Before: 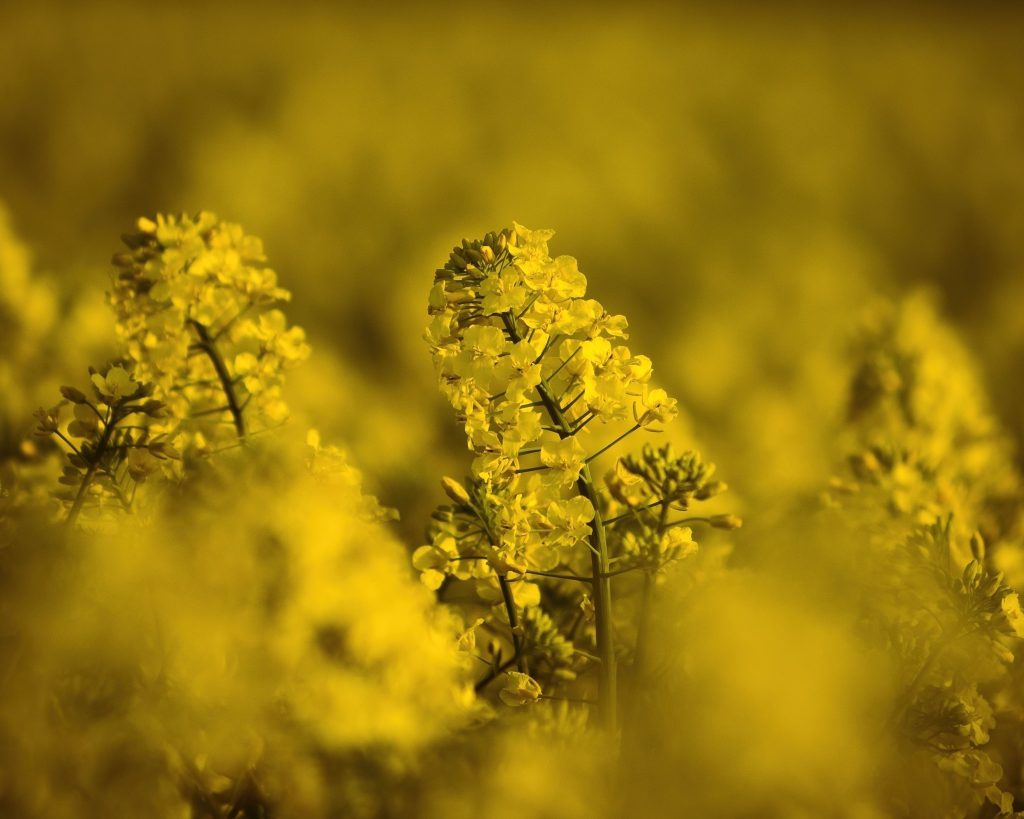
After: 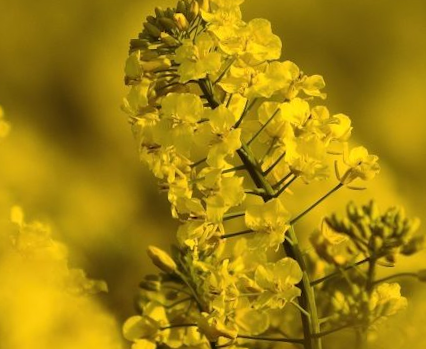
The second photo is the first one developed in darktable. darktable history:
rotate and perspective: rotation -3.18°, automatic cropping off
crop: left 30%, top 30%, right 30%, bottom 30%
